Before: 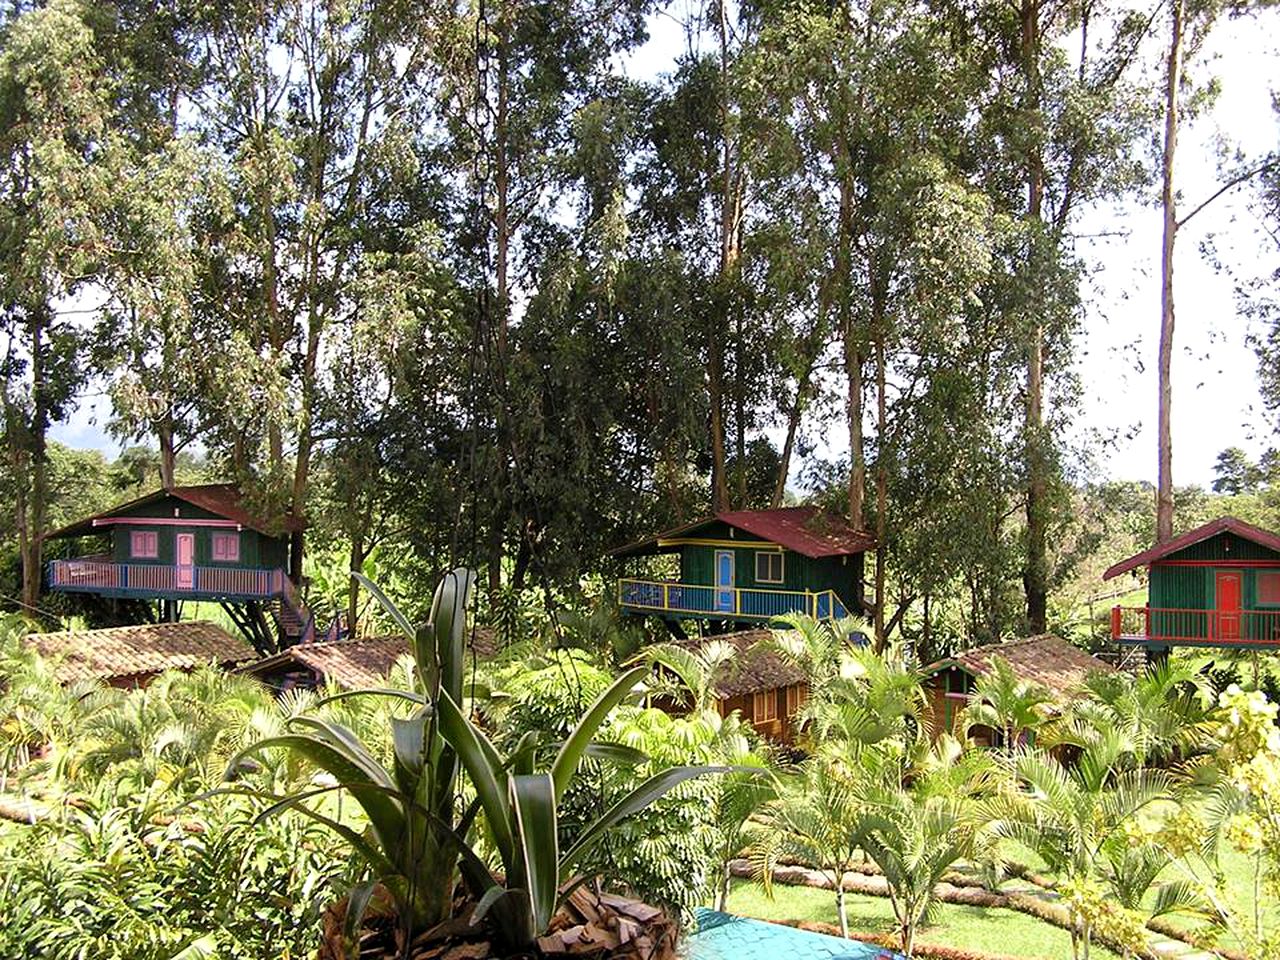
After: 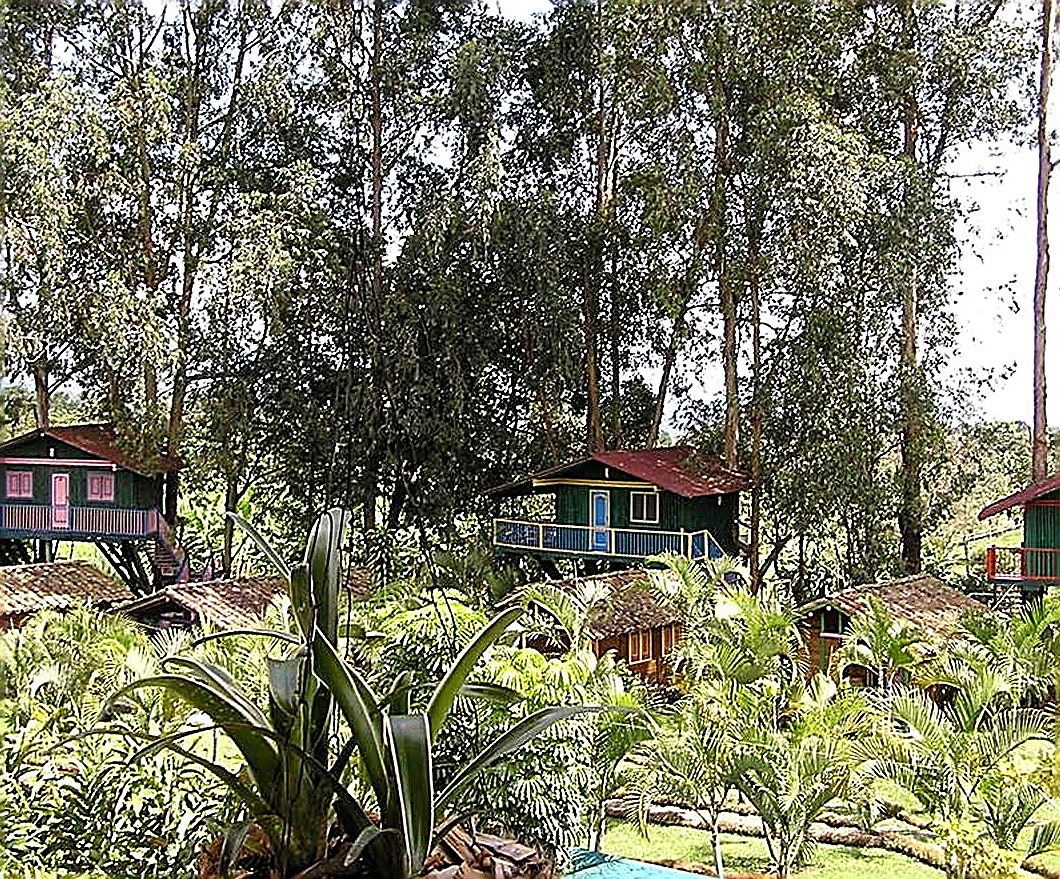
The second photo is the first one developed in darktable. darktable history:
sharpen: amount 2
crop: left 9.807%, top 6.259%, right 7.334%, bottom 2.177%
